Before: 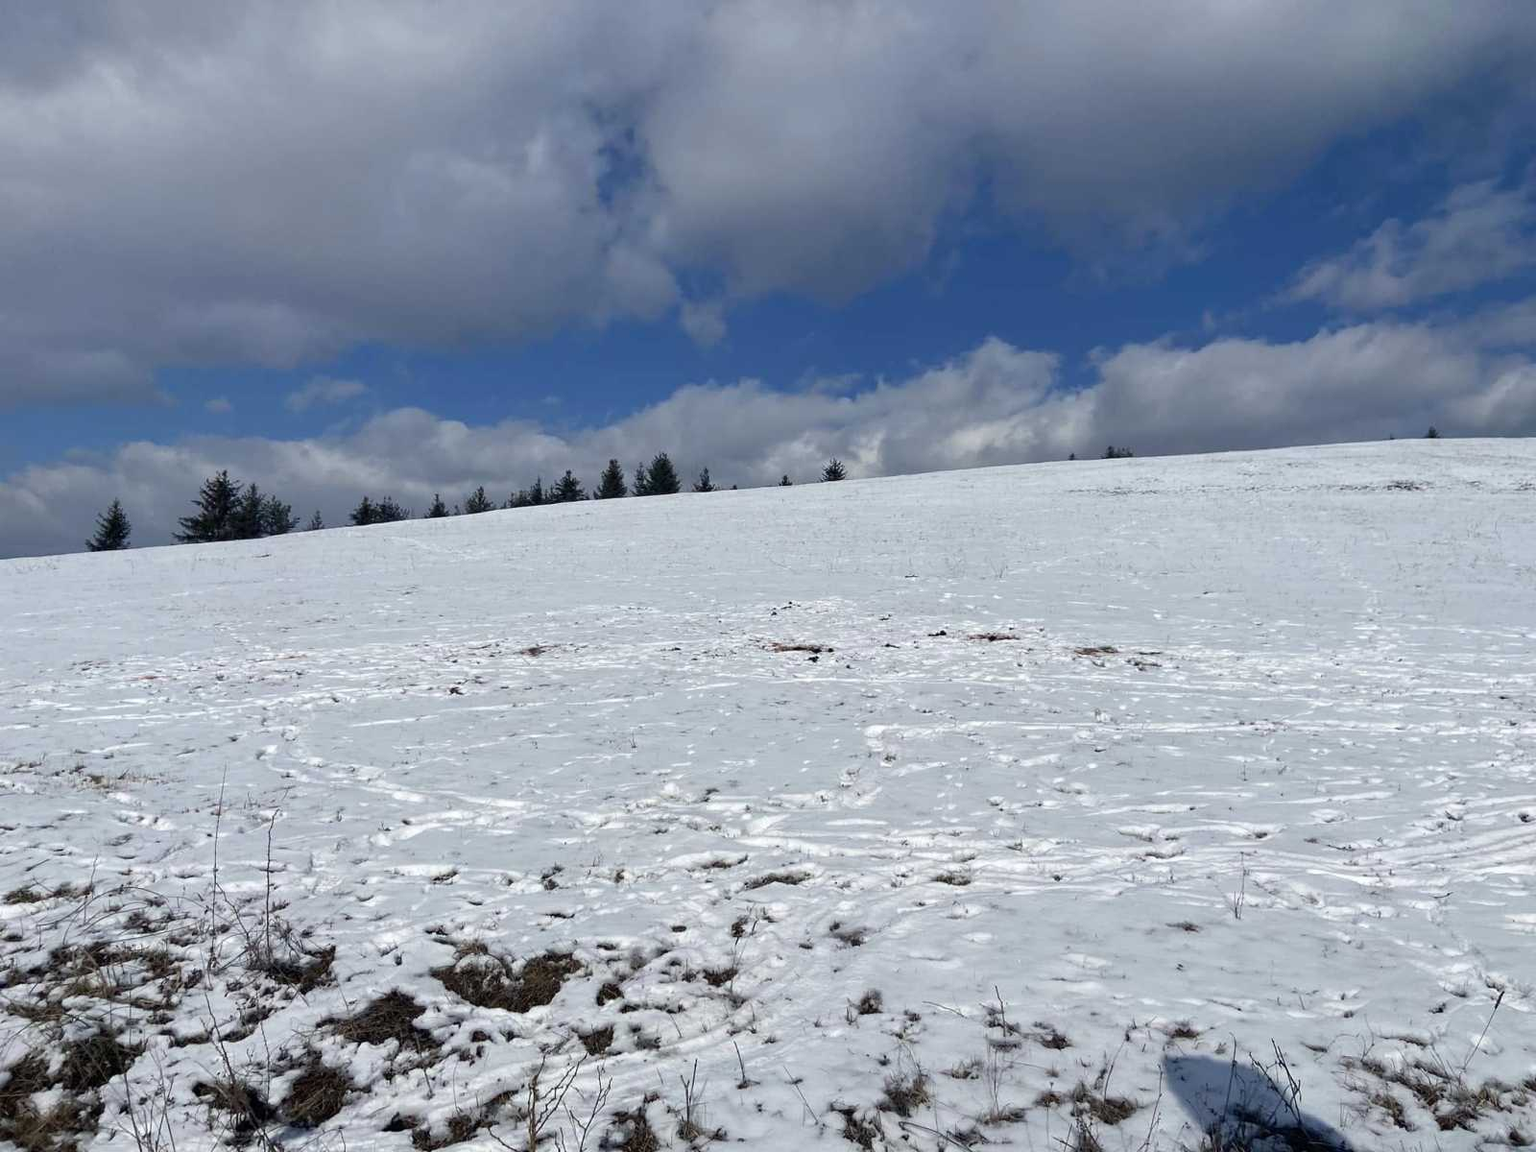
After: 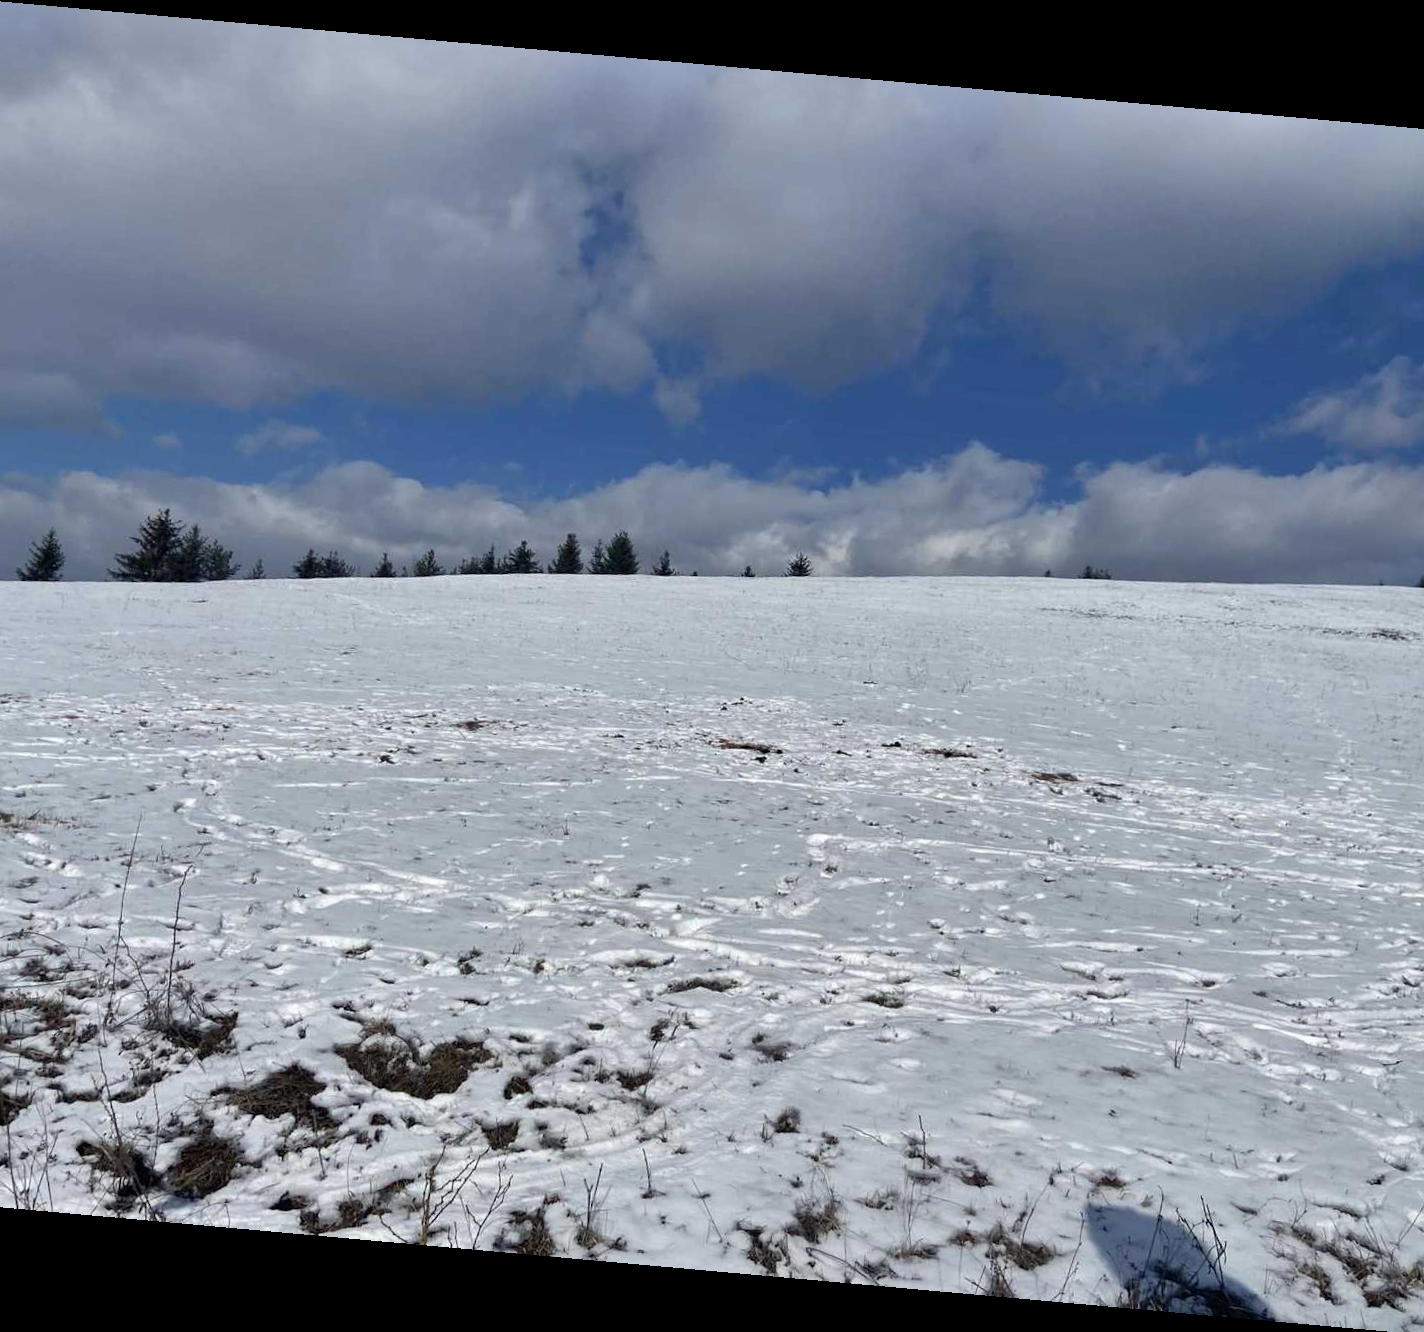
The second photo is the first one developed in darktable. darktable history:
crop: left 7.598%, right 7.873%
rotate and perspective: rotation 5.12°, automatic cropping off
shadows and highlights: highlights color adjustment 0%, soften with gaussian
